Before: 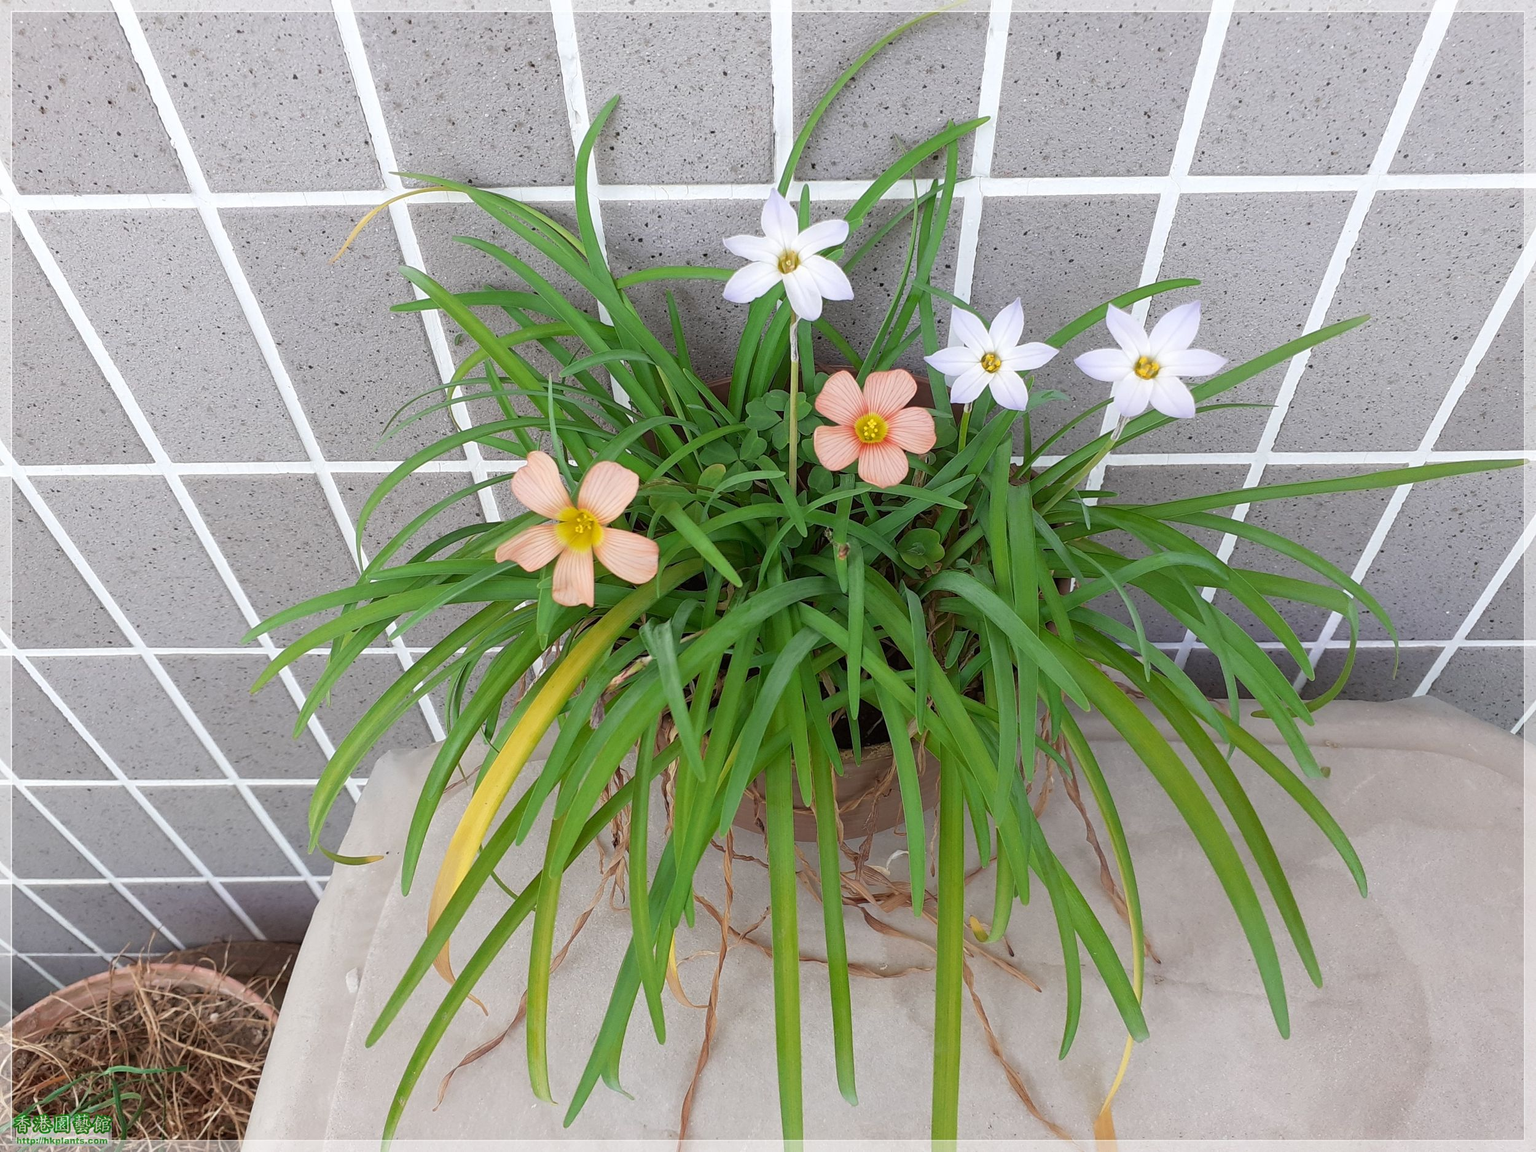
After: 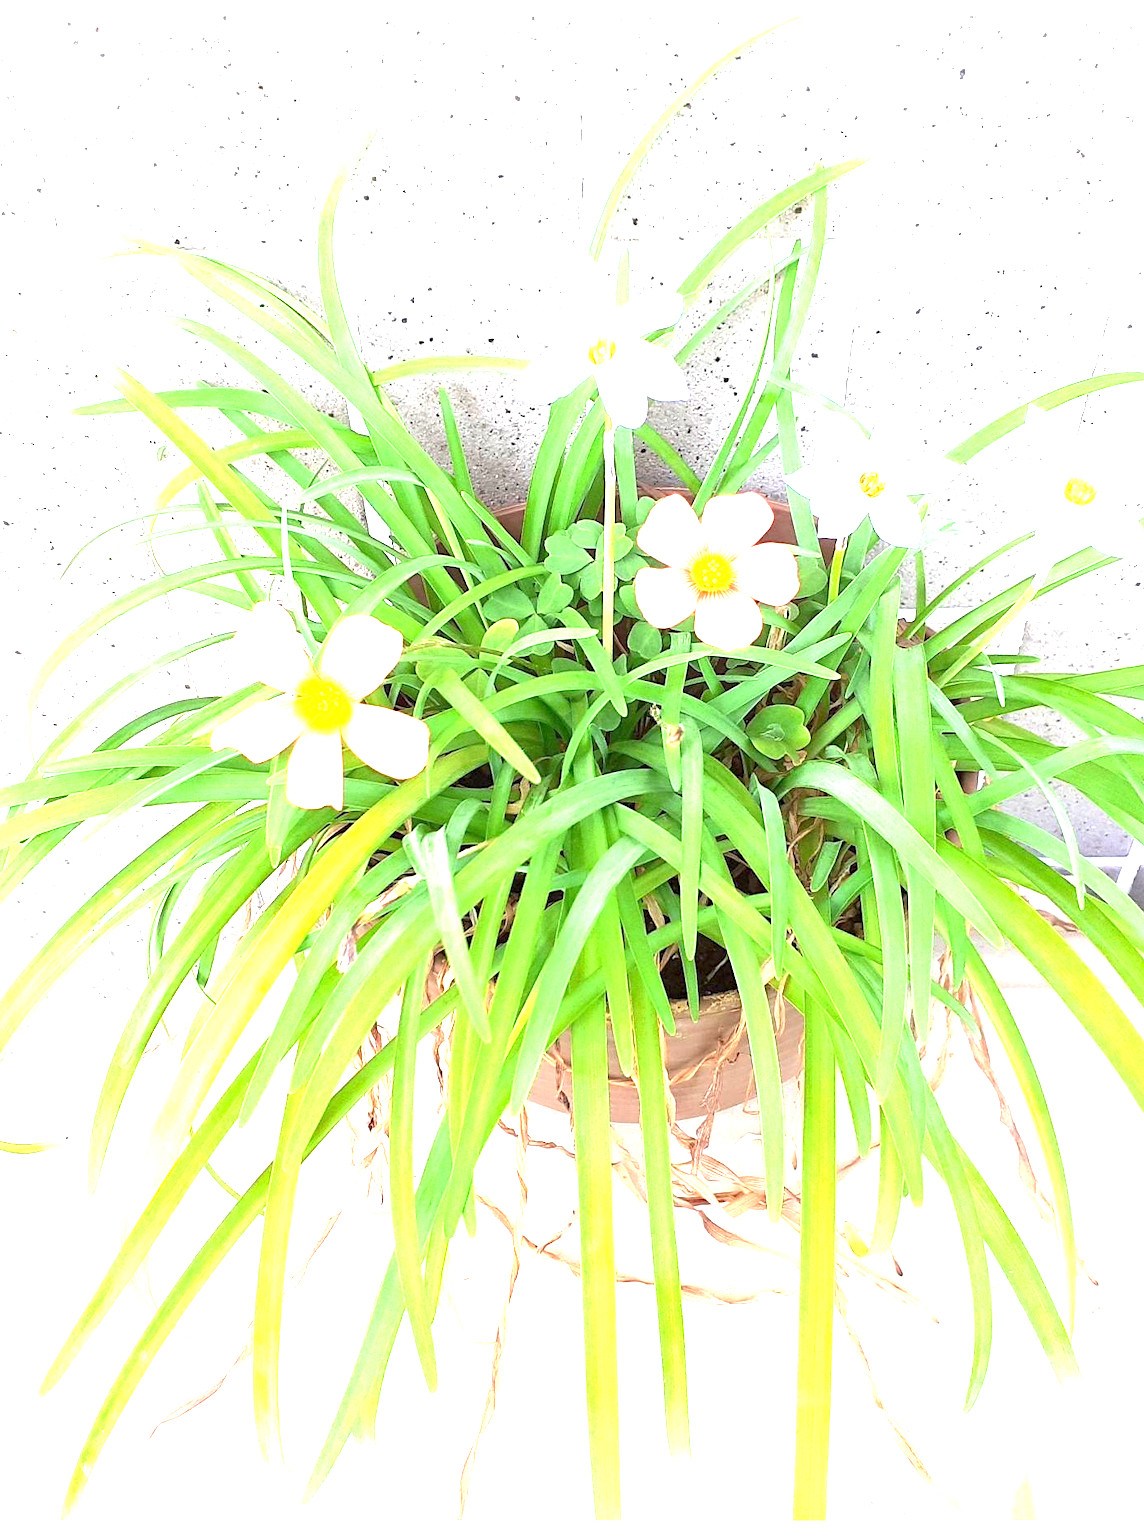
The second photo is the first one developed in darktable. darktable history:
crop: left 21.977%, right 22.163%, bottom 0.011%
exposure: black level correction 0.001, exposure 2.671 EV, compensate exposure bias true, compensate highlight preservation false
